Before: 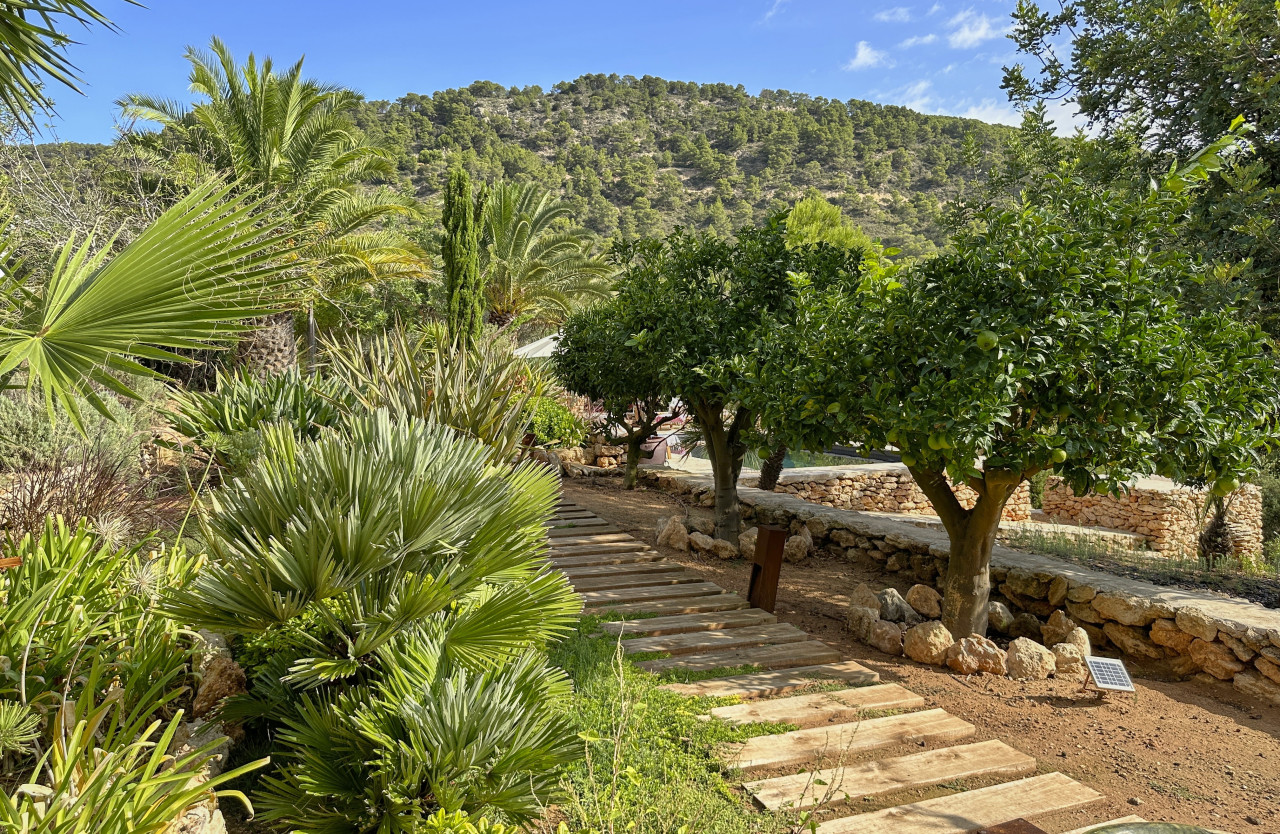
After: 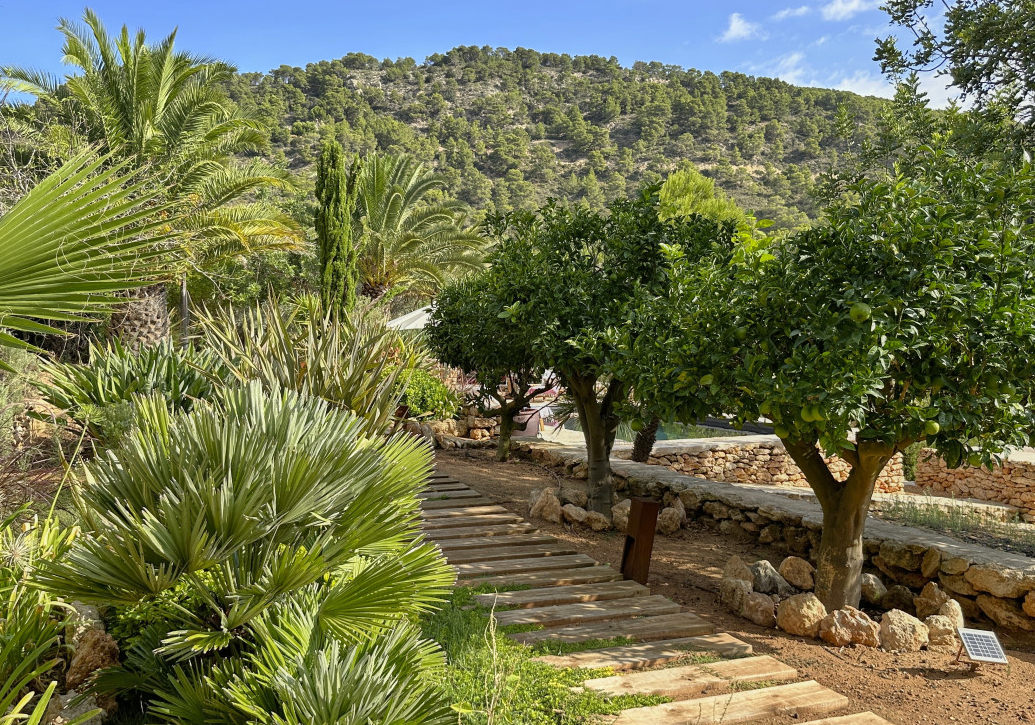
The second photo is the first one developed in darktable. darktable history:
crop: left 9.929%, top 3.475%, right 9.188%, bottom 9.529%
tone equalizer: on, module defaults
